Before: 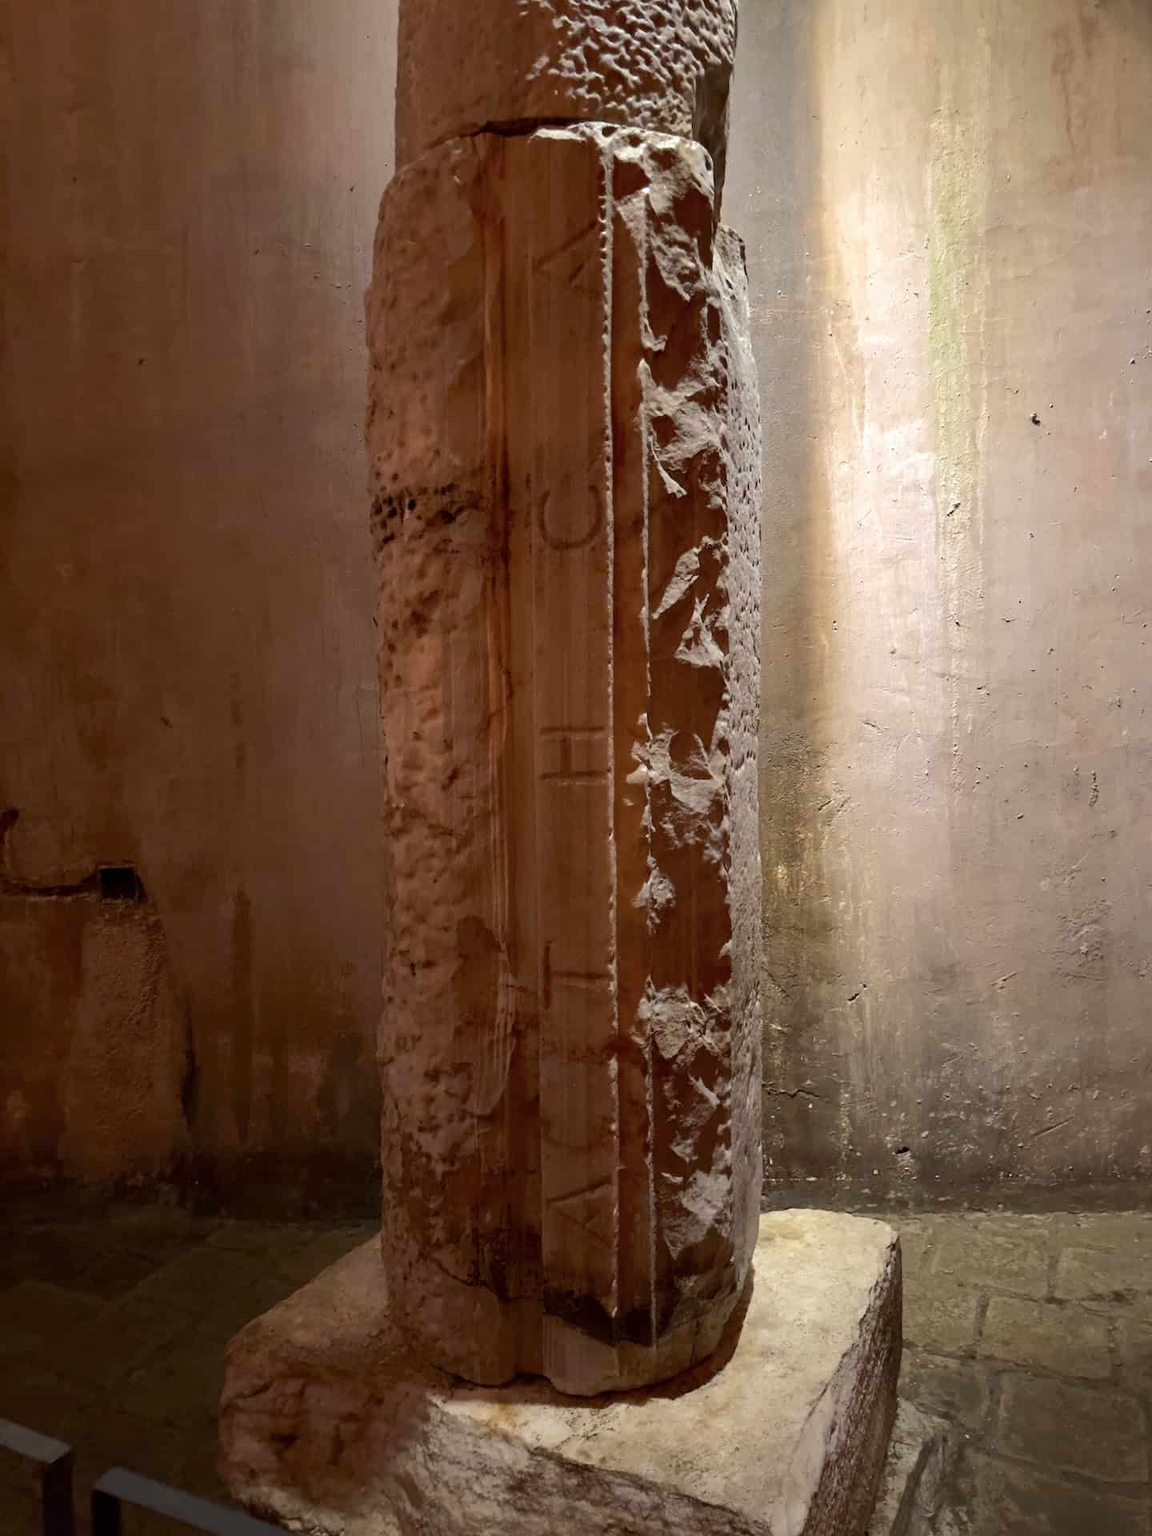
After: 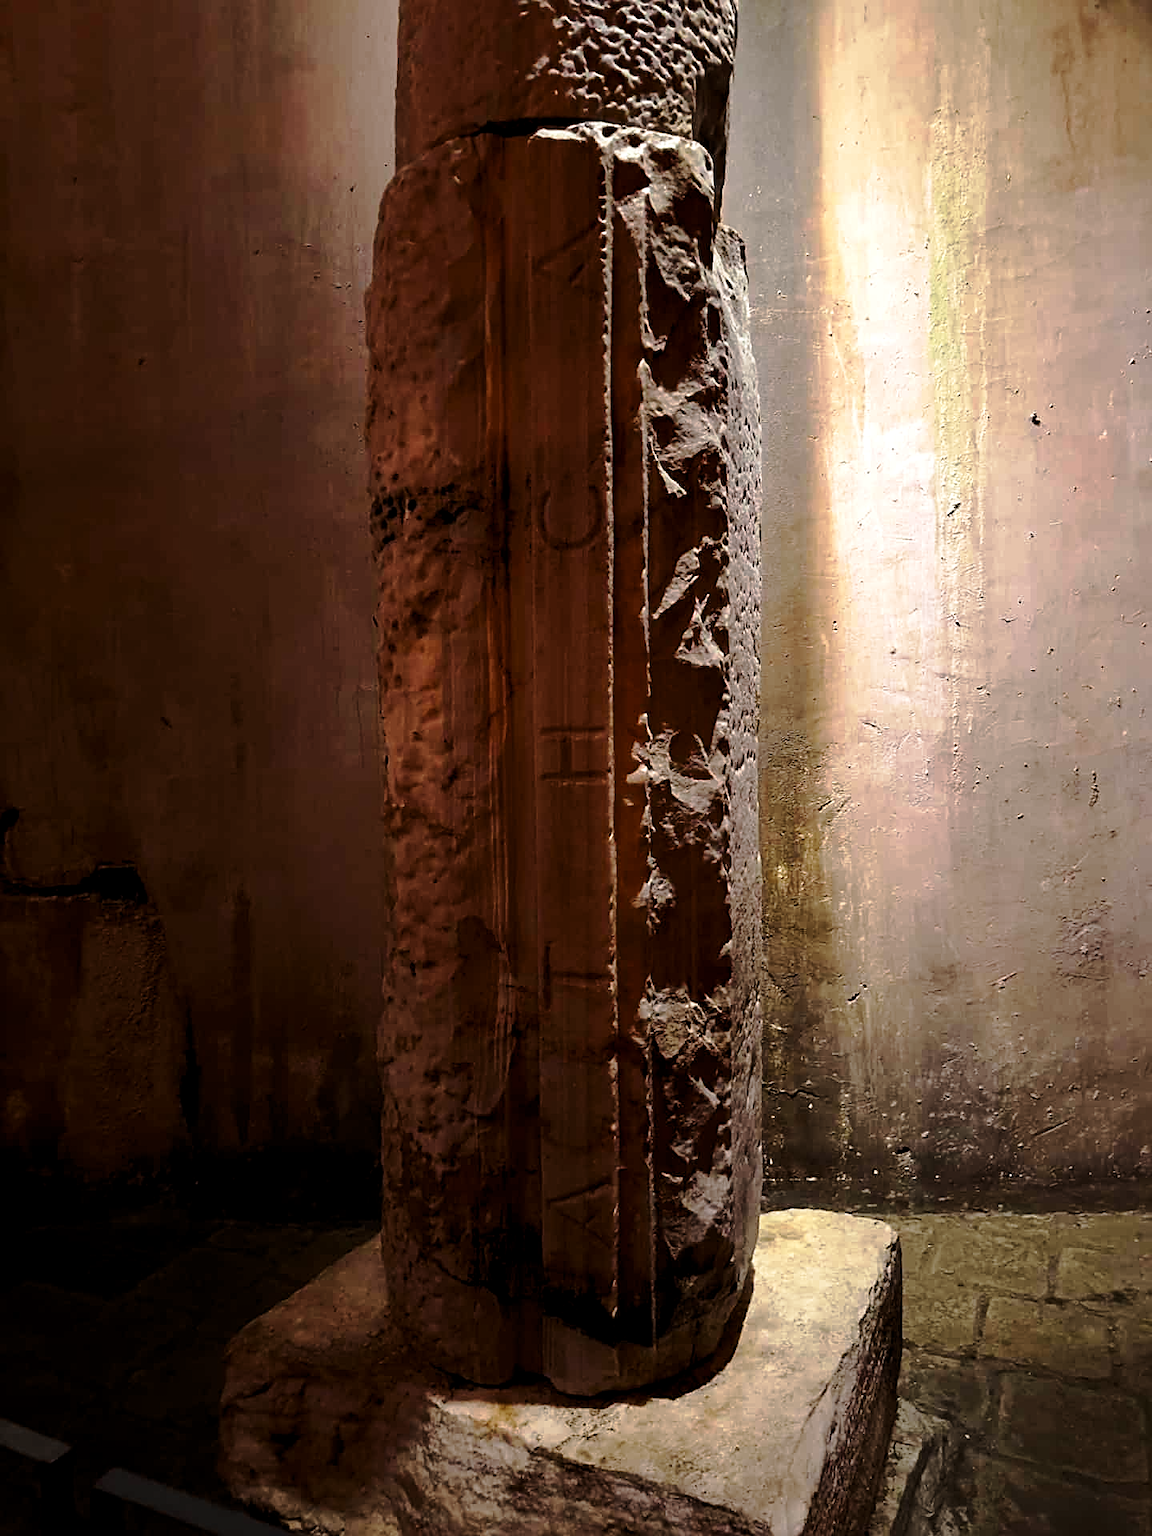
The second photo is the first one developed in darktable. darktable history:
sharpen: on, module defaults
tone curve: curves: ch0 [(0.003, 0) (0.066, 0.023) (0.154, 0.082) (0.281, 0.221) (0.405, 0.389) (0.517, 0.553) (0.716, 0.743) (0.822, 0.882) (1, 1)]; ch1 [(0, 0) (0.164, 0.115) (0.337, 0.332) (0.39, 0.398) (0.464, 0.461) (0.501, 0.5) (0.521, 0.526) (0.571, 0.606) (0.656, 0.677) (0.723, 0.731) (0.811, 0.796) (1, 1)]; ch2 [(0, 0) (0.337, 0.382) (0.464, 0.476) (0.501, 0.502) (0.527, 0.54) (0.556, 0.567) (0.575, 0.606) (0.659, 0.736) (1, 1)], preserve colors none
levels: levels [0.029, 0.545, 0.971]
